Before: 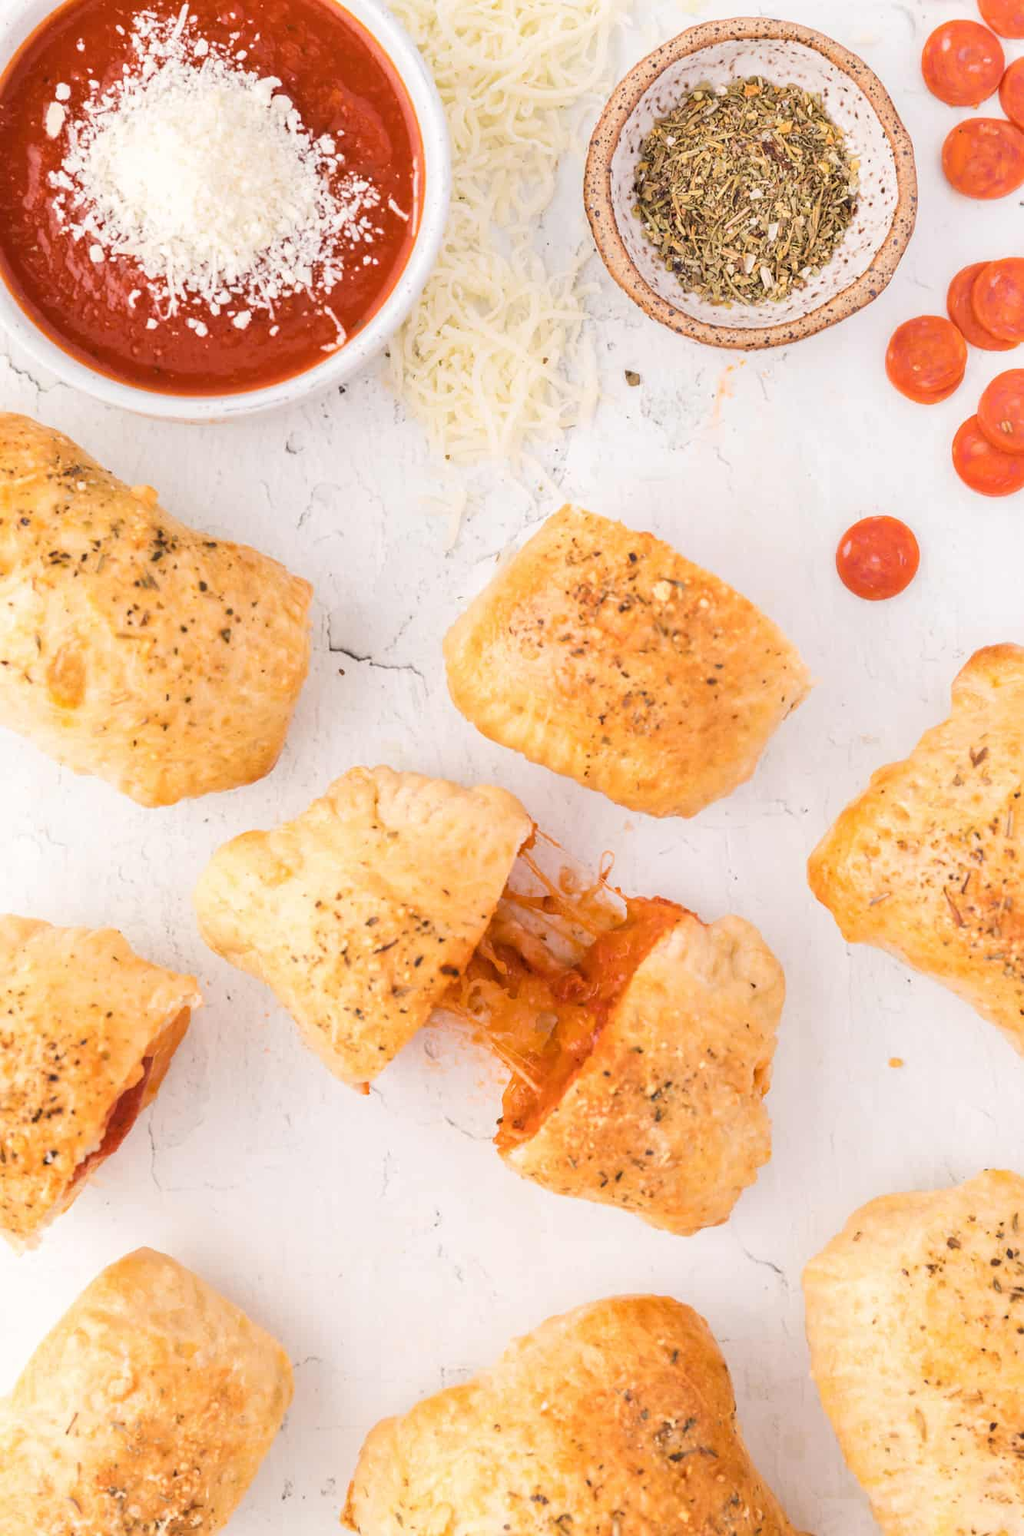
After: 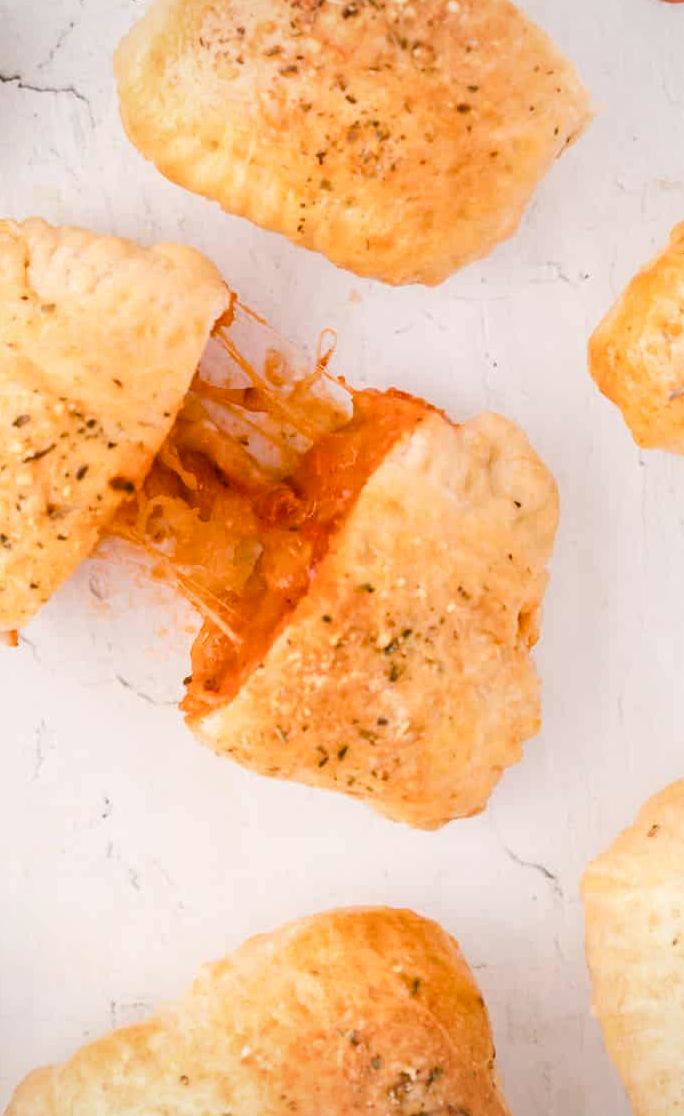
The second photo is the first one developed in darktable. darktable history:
vignetting: brightness -0.185, saturation -0.308
crop: left 34.752%, top 38.997%, right 13.913%, bottom 5.186%
color balance rgb: linear chroma grading › shadows 10.023%, linear chroma grading › highlights 9.242%, linear chroma grading › global chroma 15.493%, linear chroma grading › mid-tones 14.792%, perceptual saturation grading › global saturation 20%, perceptual saturation grading › highlights -49.203%, perceptual saturation grading › shadows 25.476%
